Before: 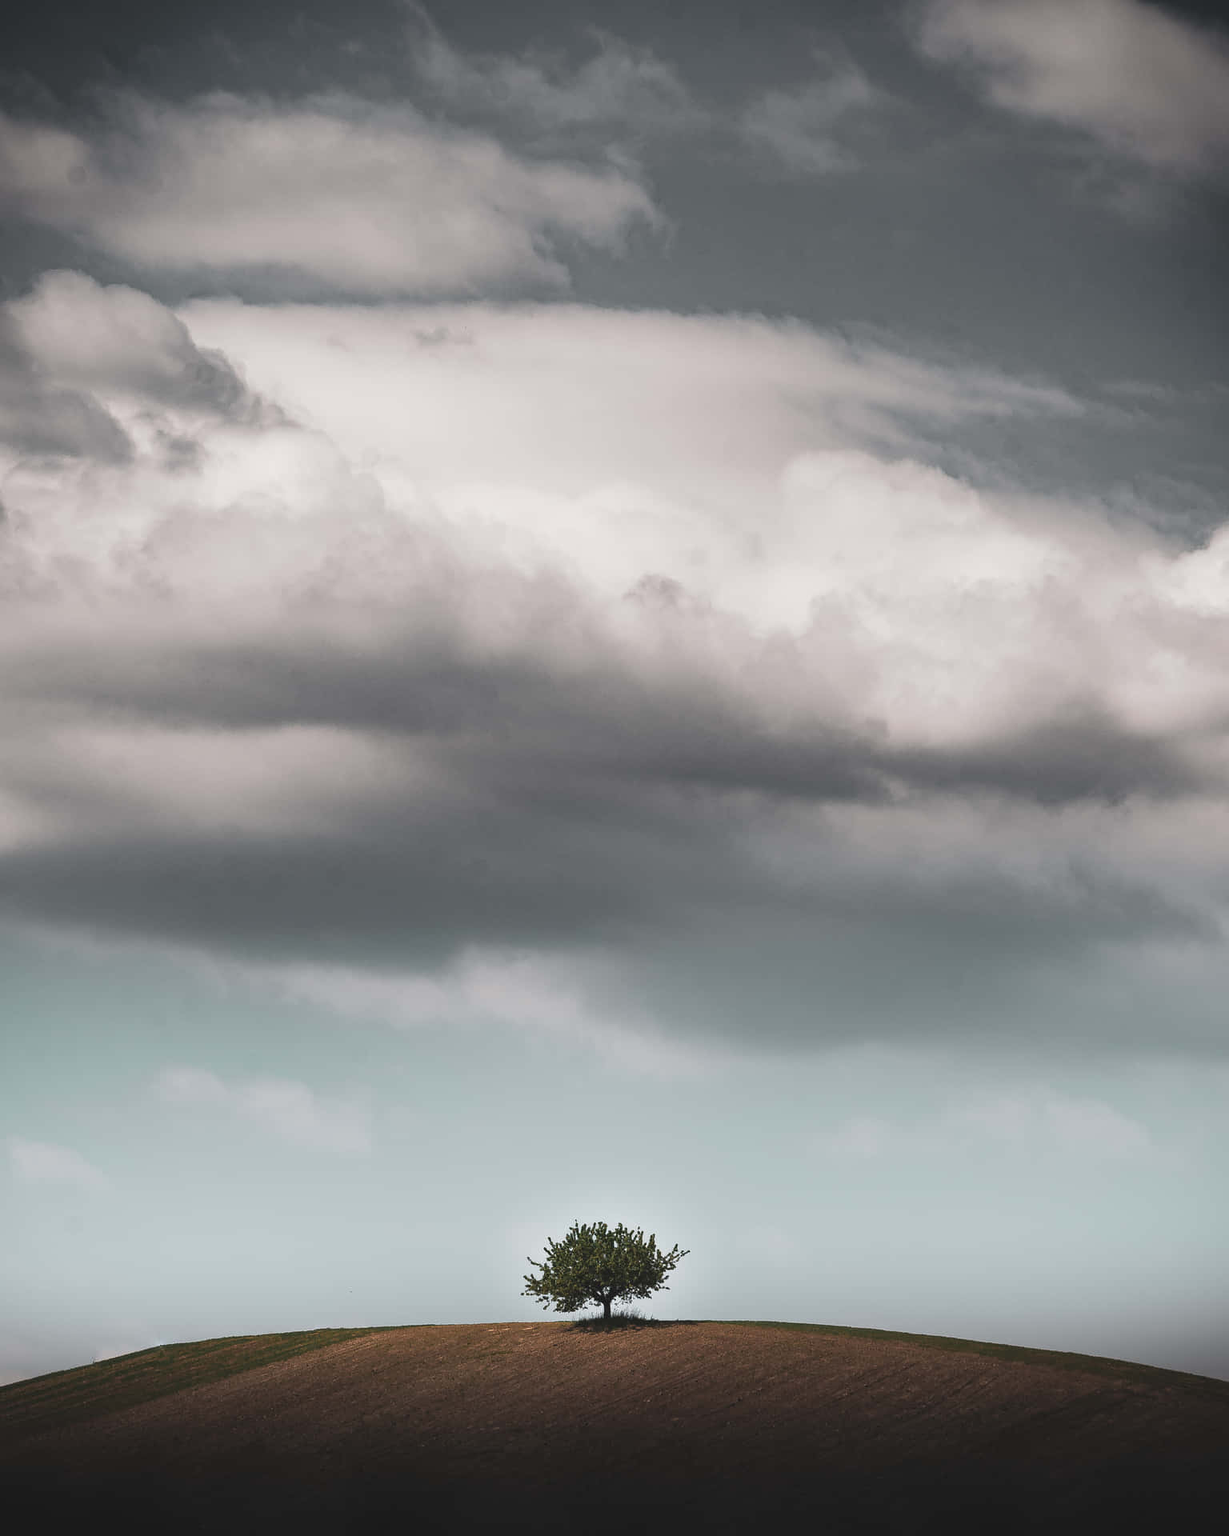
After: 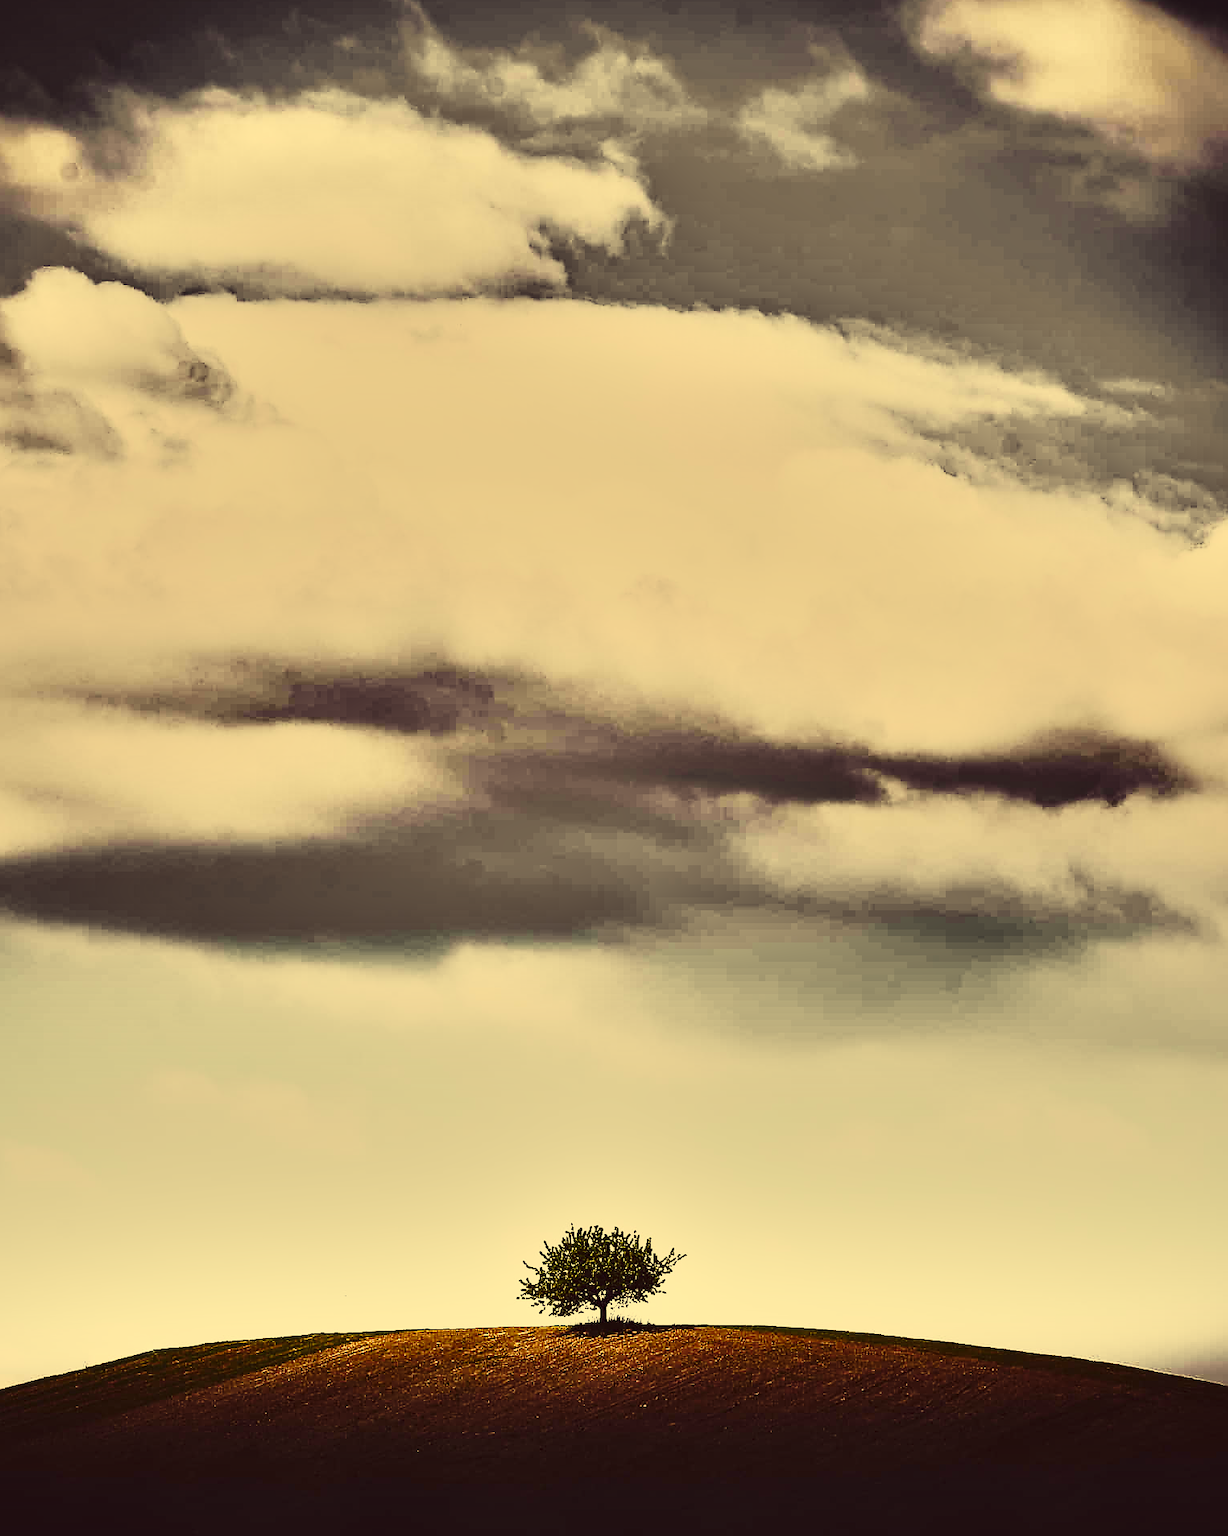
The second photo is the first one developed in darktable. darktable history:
tone curve: curves: ch0 [(0, 0) (0.081, 0.044) (0.192, 0.125) (0.283, 0.238) (0.416, 0.449) (0.495, 0.524) (0.661, 0.756) (0.788, 0.87) (1, 0.951)]; ch1 [(0, 0) (0.161, 0.092) (0.35, 0.33) (0.392, 0.392) (0.427, 0.426) (0.479, 0.472) (0.505, 0.497) (0.521, 0.524) (0.567, 0.56) (0.583, 0.592) (0.625, 0.627) (0.678, 0.733) (1, 1)]; ch2 [(0, 0) (0.346, 0.362) (0.404, 0.427) (0.502, 0.499) (0.531, 0.523) (0.544, 0.561) (0.58, 0.59) (0.629, 0.642) (0.717, 0.678) (1, 1)], preserve colors none
contrast brightness saturation: contrast 0.639, brightness 0.344, saturation 0.138
color balance rgb: highlights gain › chroma 1.631%, highlights gain › hue 56.03°, linear chroma grading › global chroma 9.901%, perceptual saturation grading › global saturation 14.641%
shadows and highlights: radius 109.51, shadows 41.37, highlights -72.65, low approximation 0.01, soften with gaussian
sharpen: radius 1.403, amount 1.258, threshold 0.785
crop and rotate: left 0.696%, top 0.356%, bottom 0.305%
color correction: highlights a* -0.332, highlights b* 39.74, shadows a* 9.55, shadows b* -0.872
local contrast: mode bilateral grid, contrast 19, coarseness 49, detail 119%, midtone range 0.2
